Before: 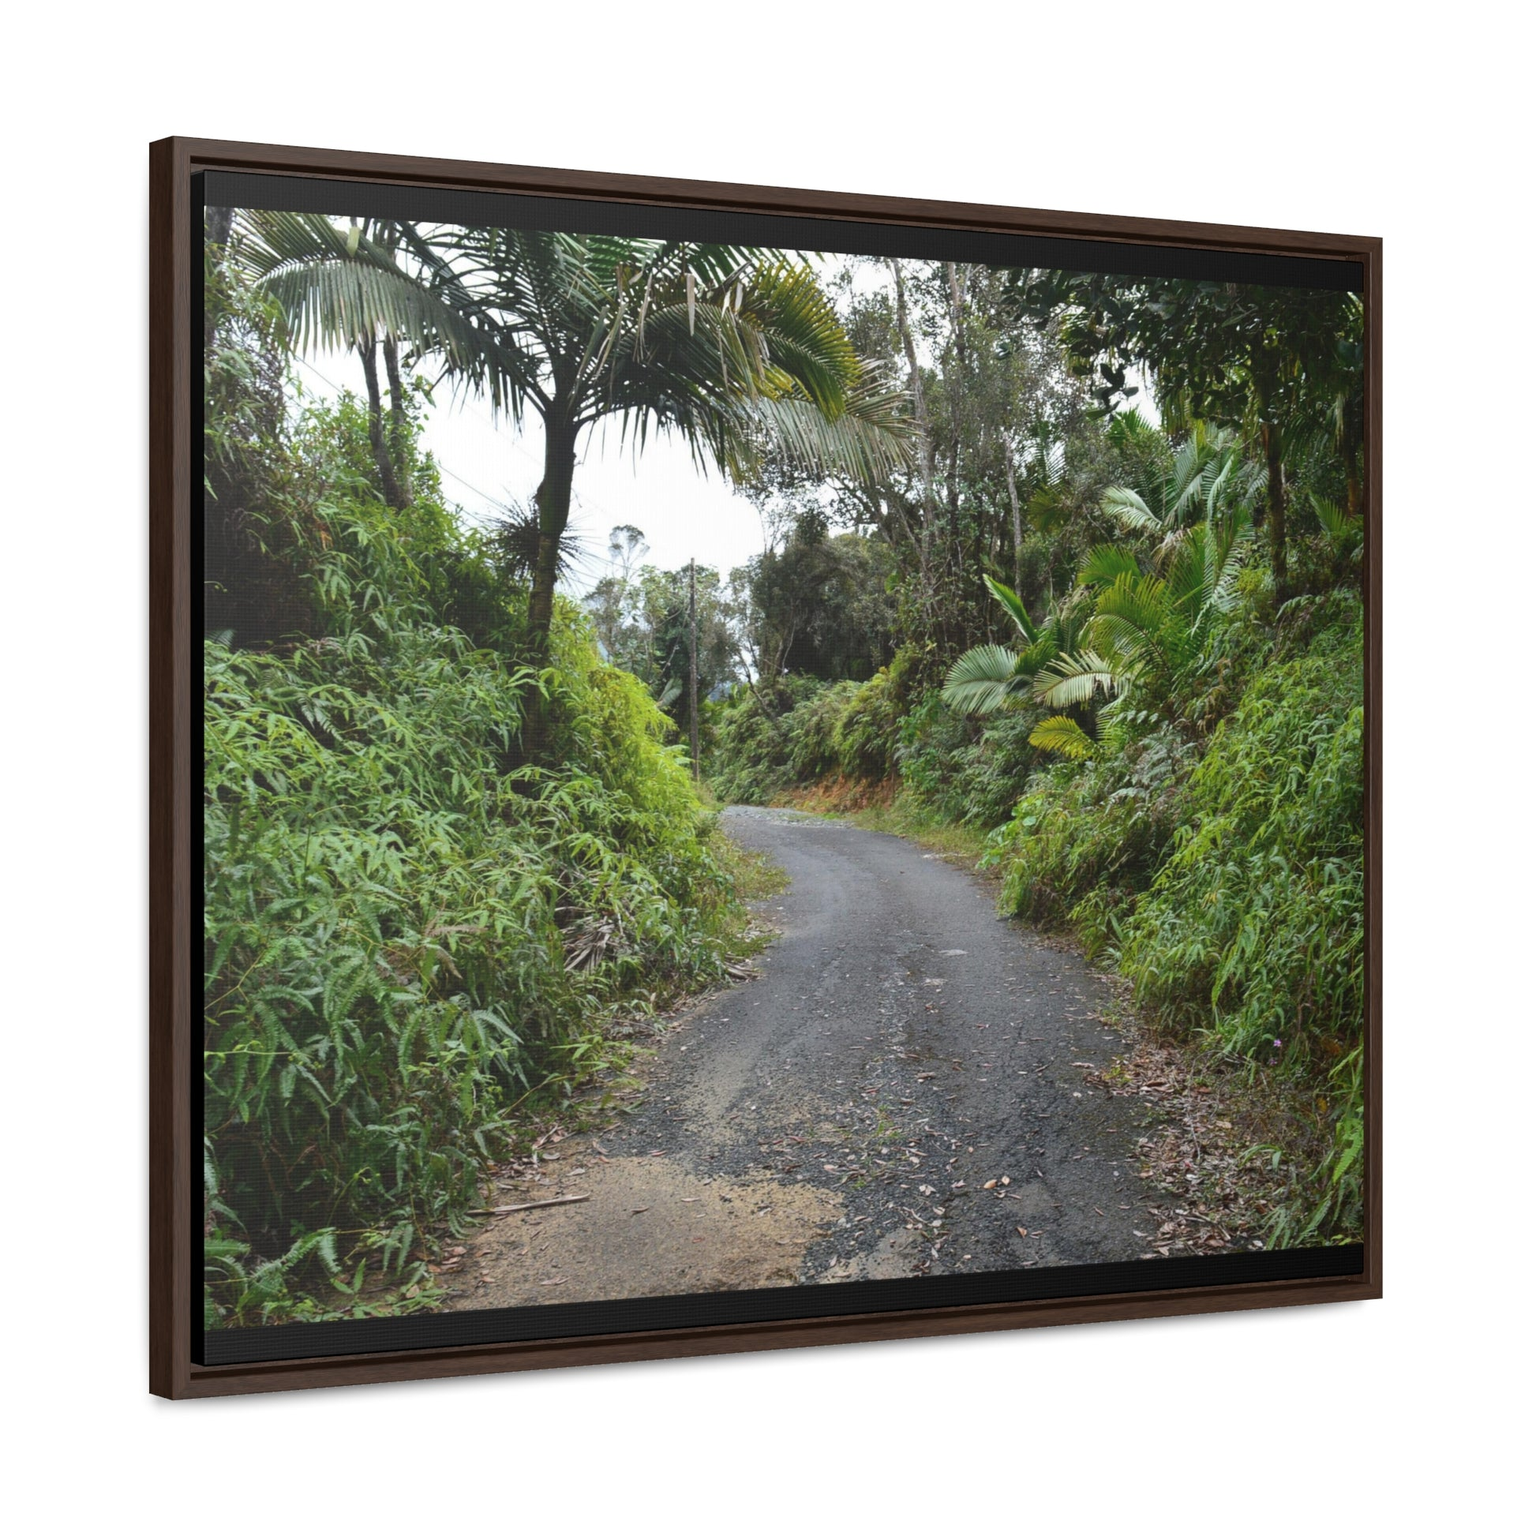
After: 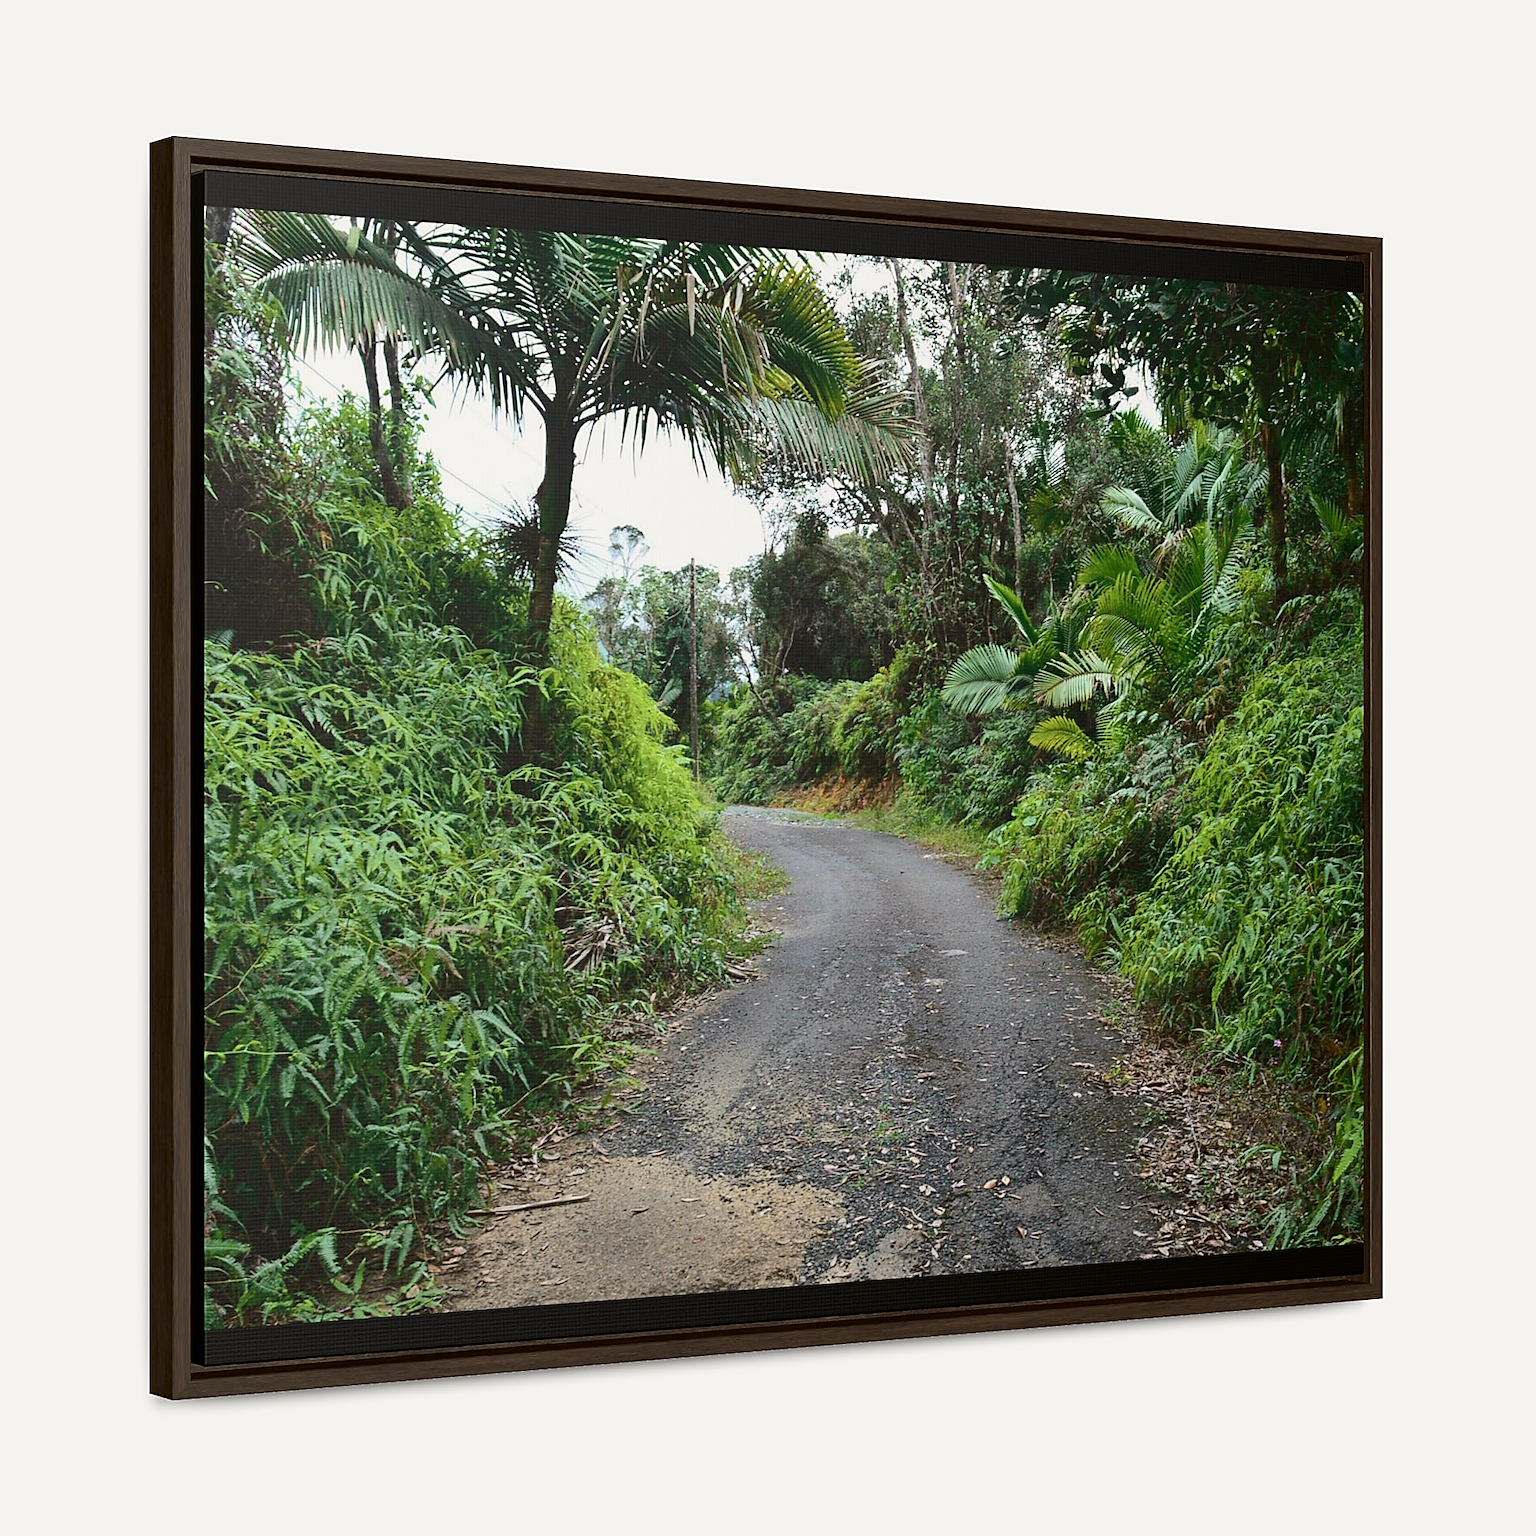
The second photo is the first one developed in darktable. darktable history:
sharpen: radius 1.4, amount 1.25, threshold 0.7
tone curve: curves: ch0 [(0, 0) (0.068, 0.031) (0.175, 0.132) (0.337, 0.304) (0.498, 0.511) (0.748, 0.762) (0.993, 0.954)]; ch1 [(0, 0) (0.294, 0.184) (0.359, 0.34) (0.362, 0.35) (0.43, 0.41) (0.476, 0.457) (0.499, 0.5) (0.529, 0.523) (0.677, 0.762) (1, 1)]; ch2 [(0, 0) (0.431, 0.419) (0.495, 0.502) (0.524, 0.534) (0.557, 0.56) (0.634, 0.654) (0.728, 0.722) (1, 1)], color space Lab, independent channels, preserve colors none
